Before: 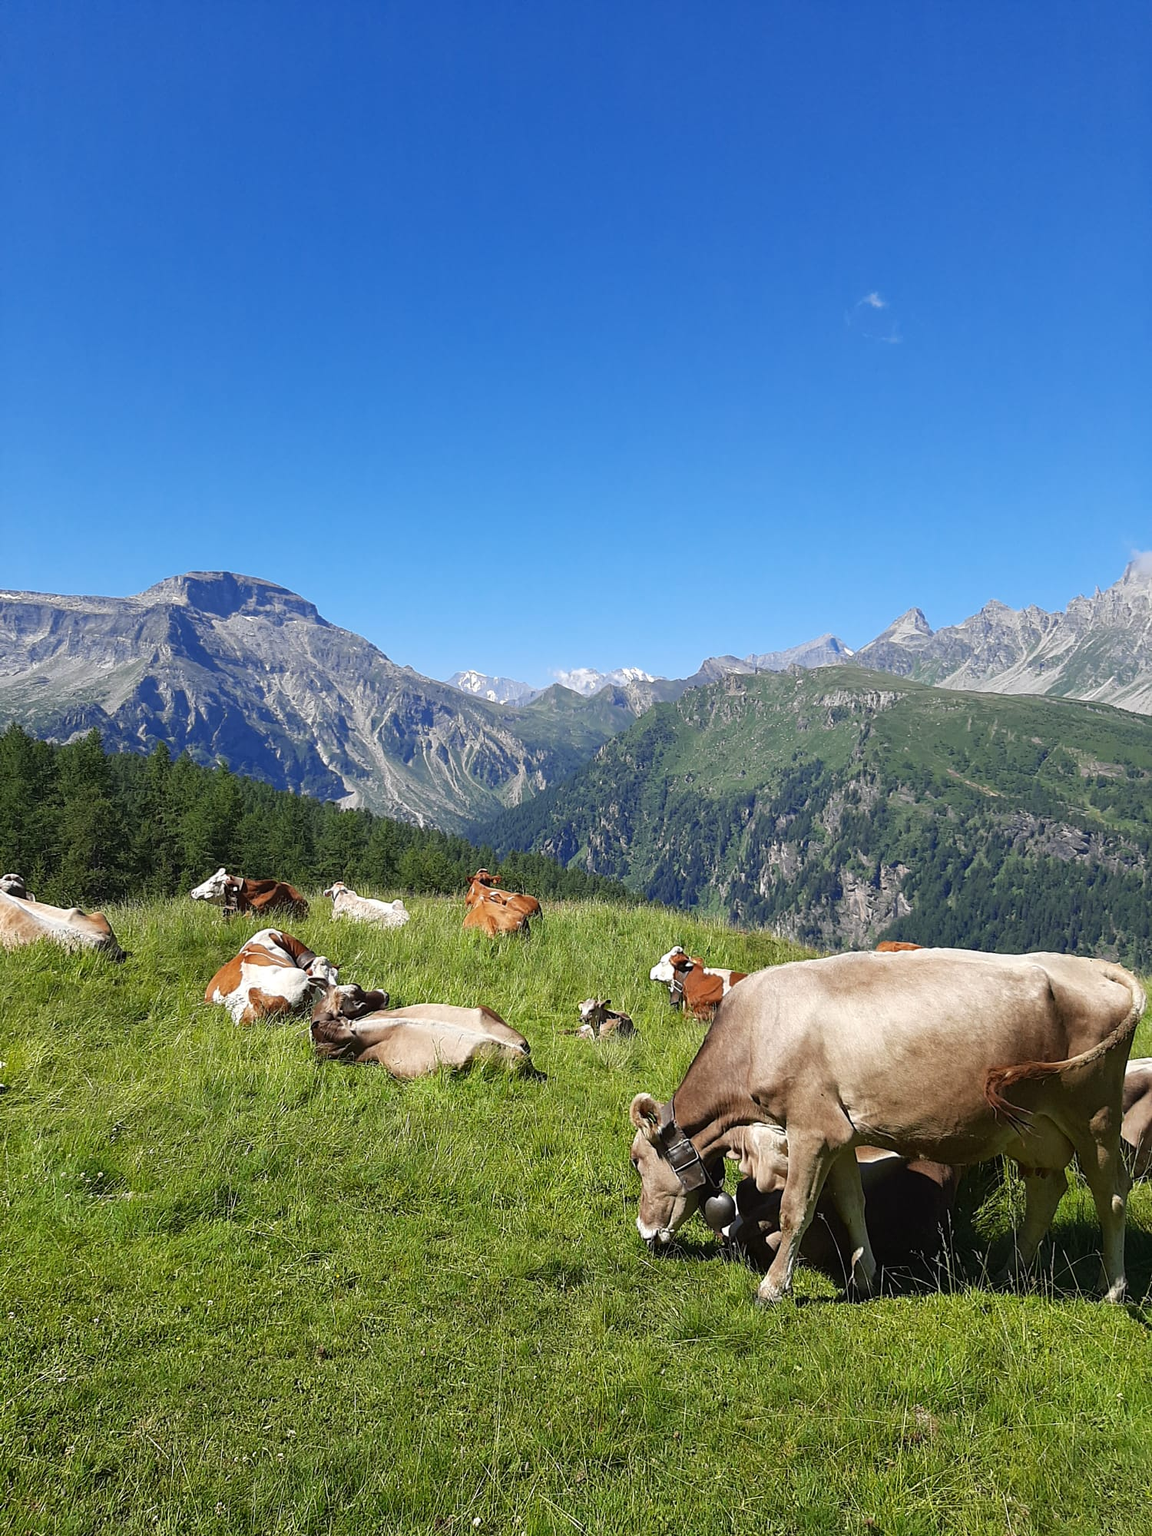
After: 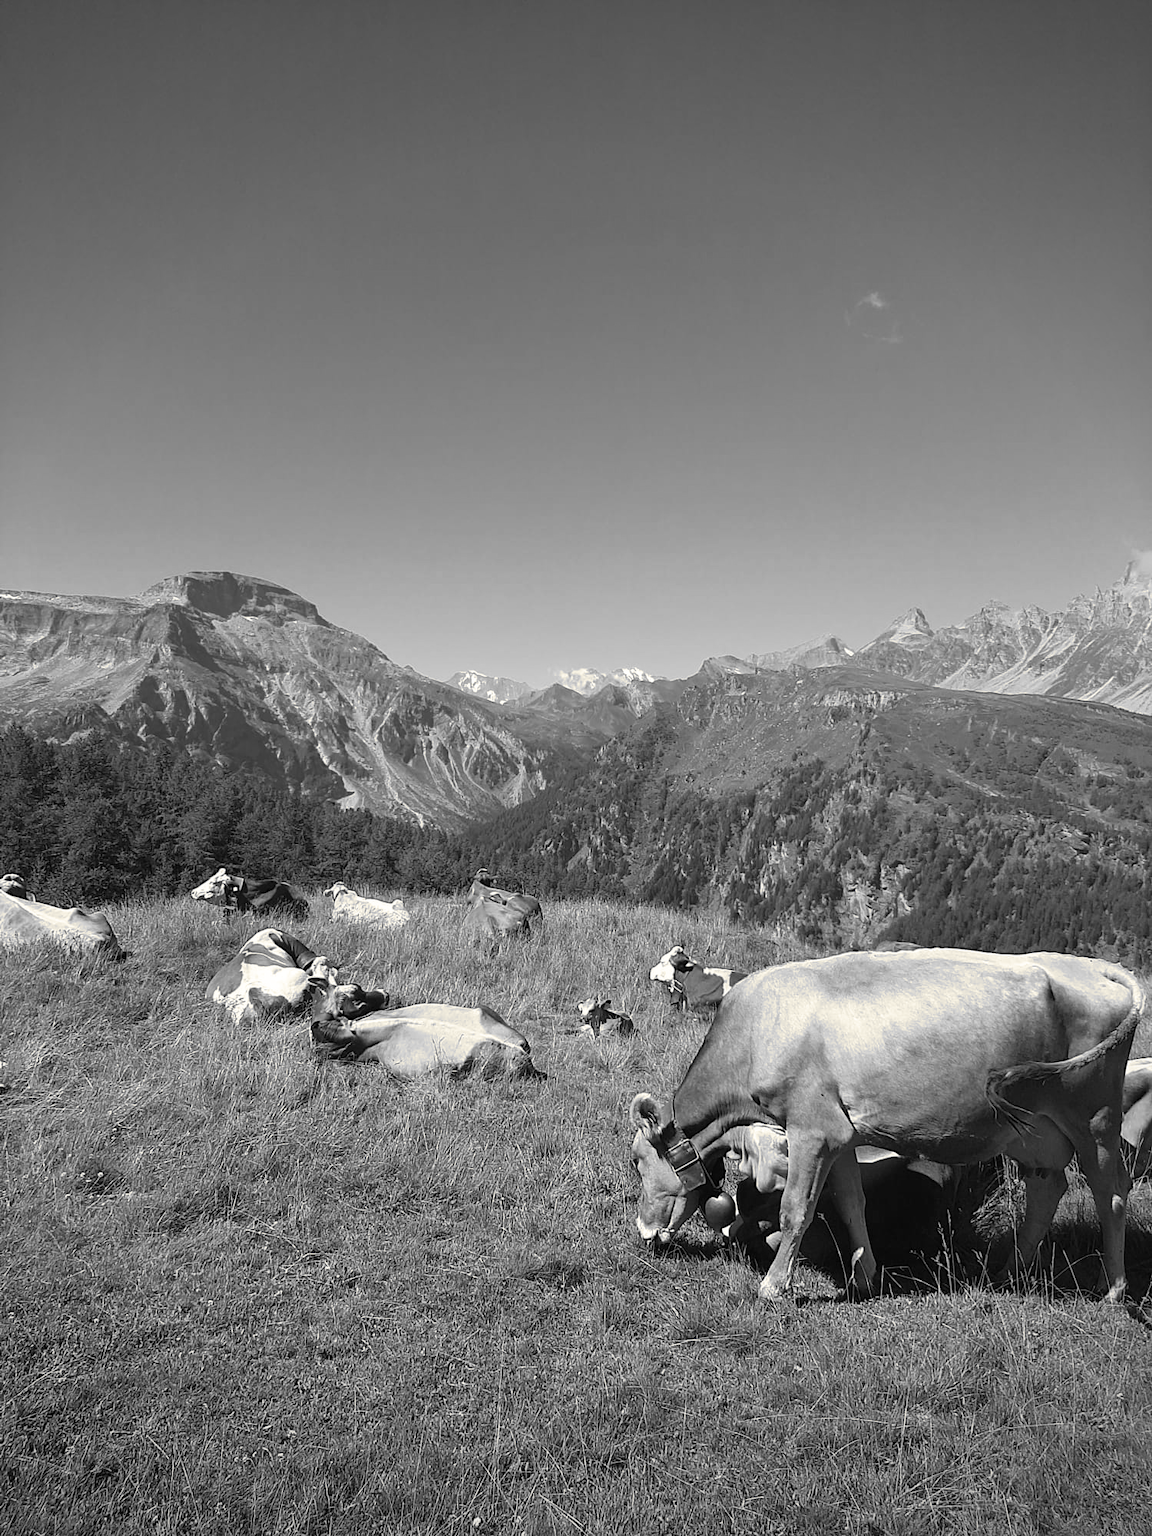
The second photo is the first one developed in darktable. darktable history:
vignetting: on, module defaults
velvia: strength 45%
split-toning: shadows › hue 43.2°, shadows › saturation 0, highlights › hue 50.4°, highlights › saturation 1
monochrome: on, module defaults
